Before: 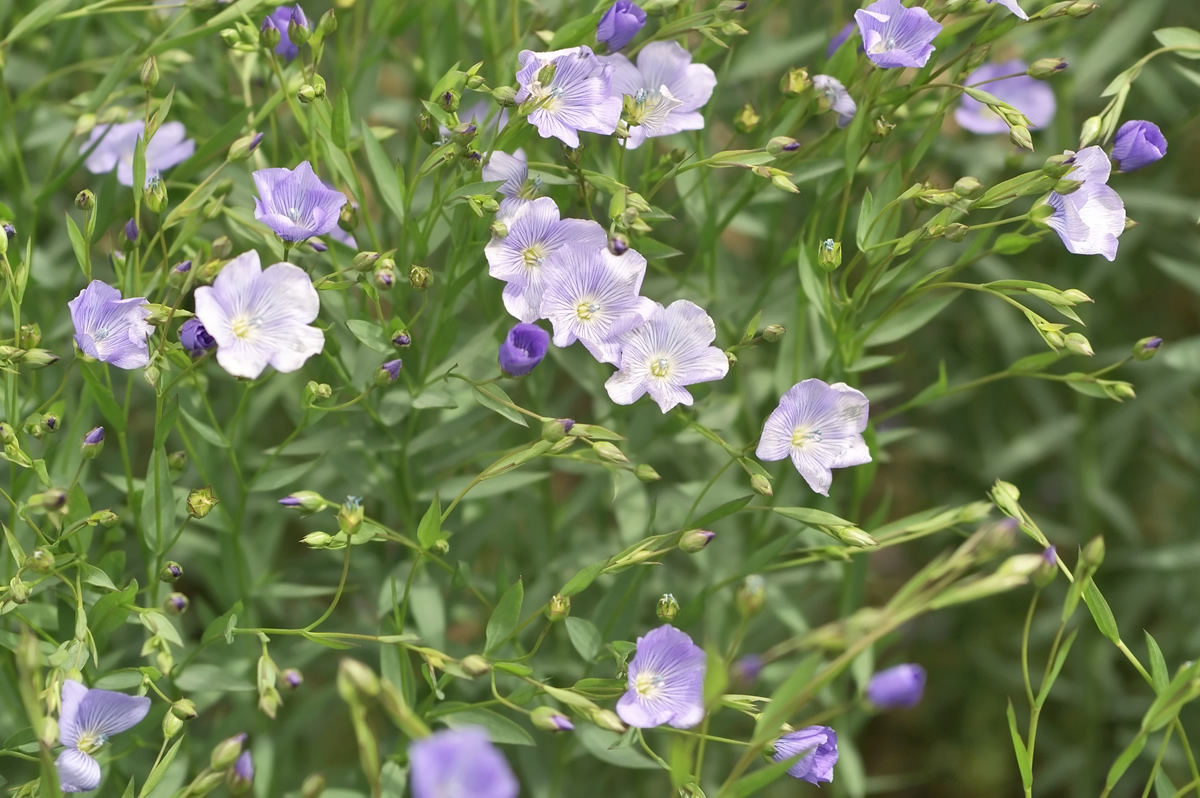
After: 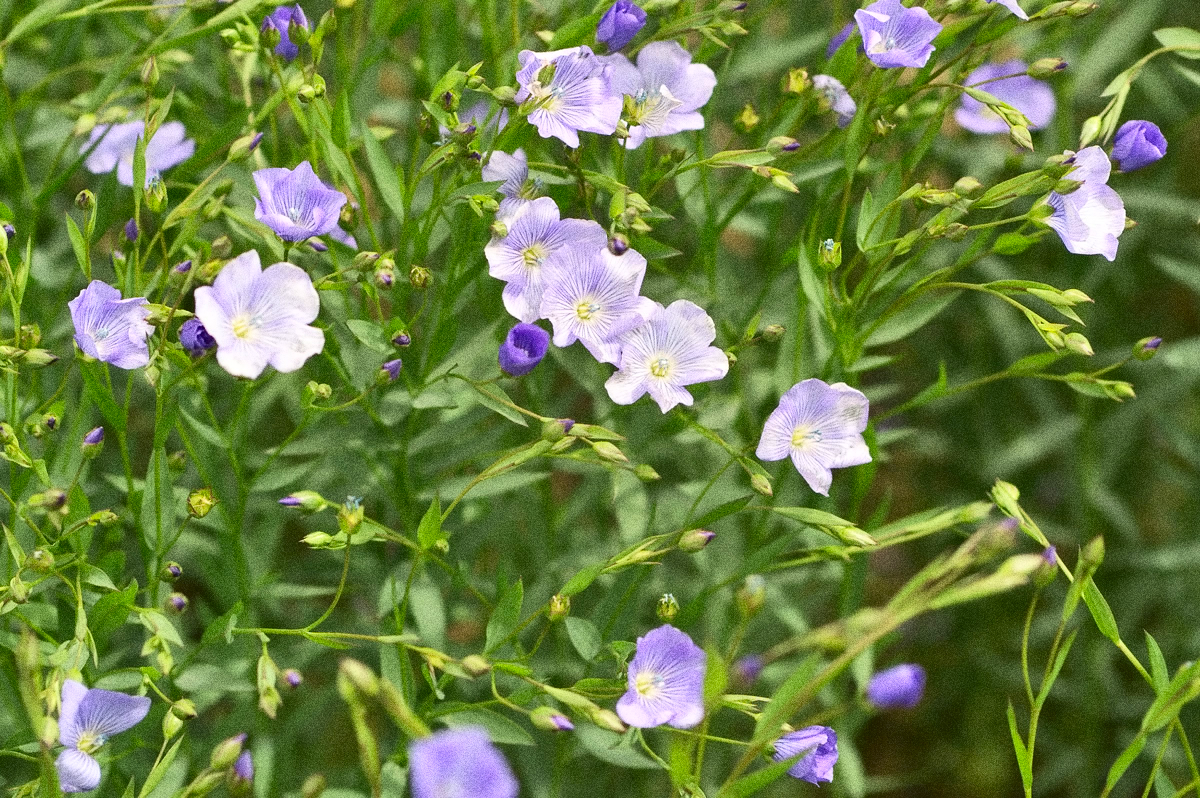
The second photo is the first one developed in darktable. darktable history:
shadows and highlights: shadows 30.63, highlights -63.22, shadows color adjustment 98%, highlights color adjustment 58.61%, soften with gaussian
grain: strength 49.07%
contrast brightness saturation: contrast 0.16, saturation 0.32
